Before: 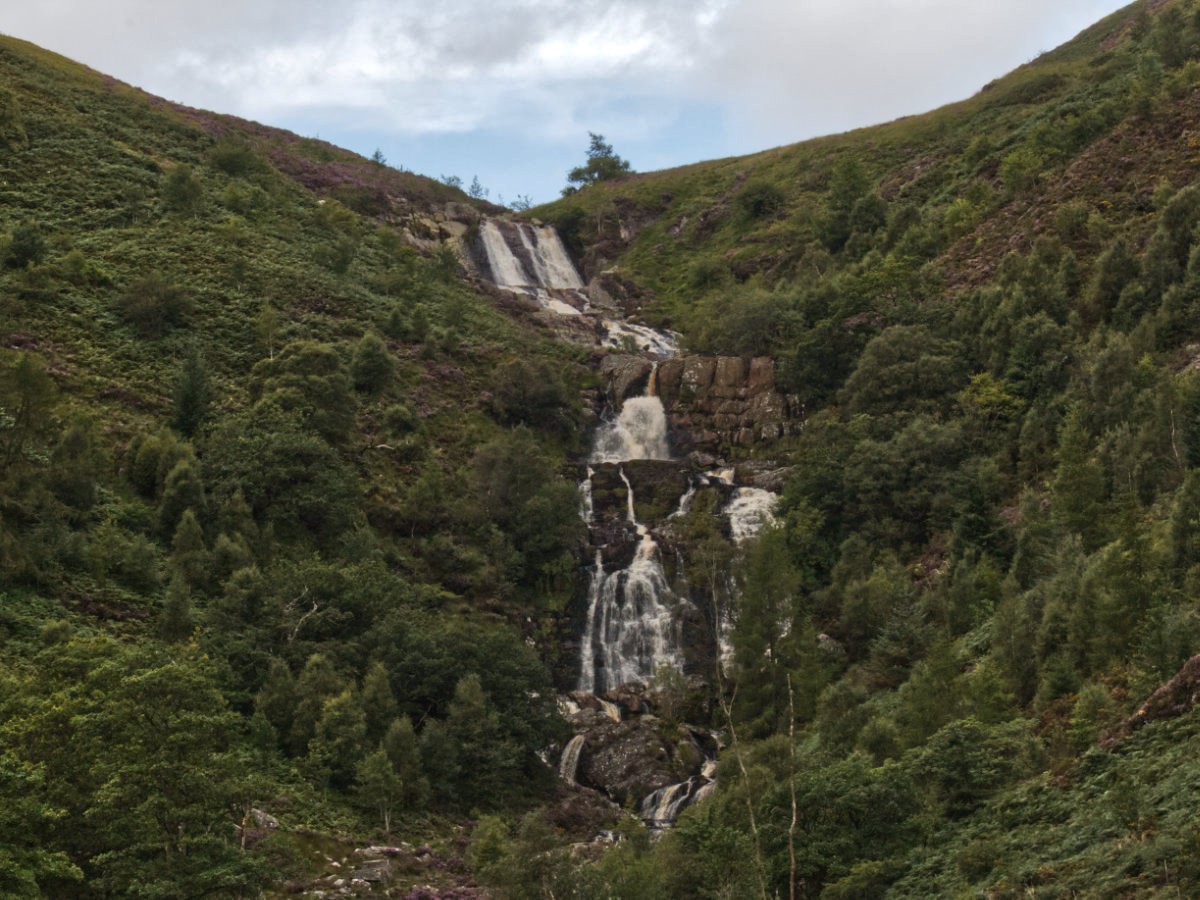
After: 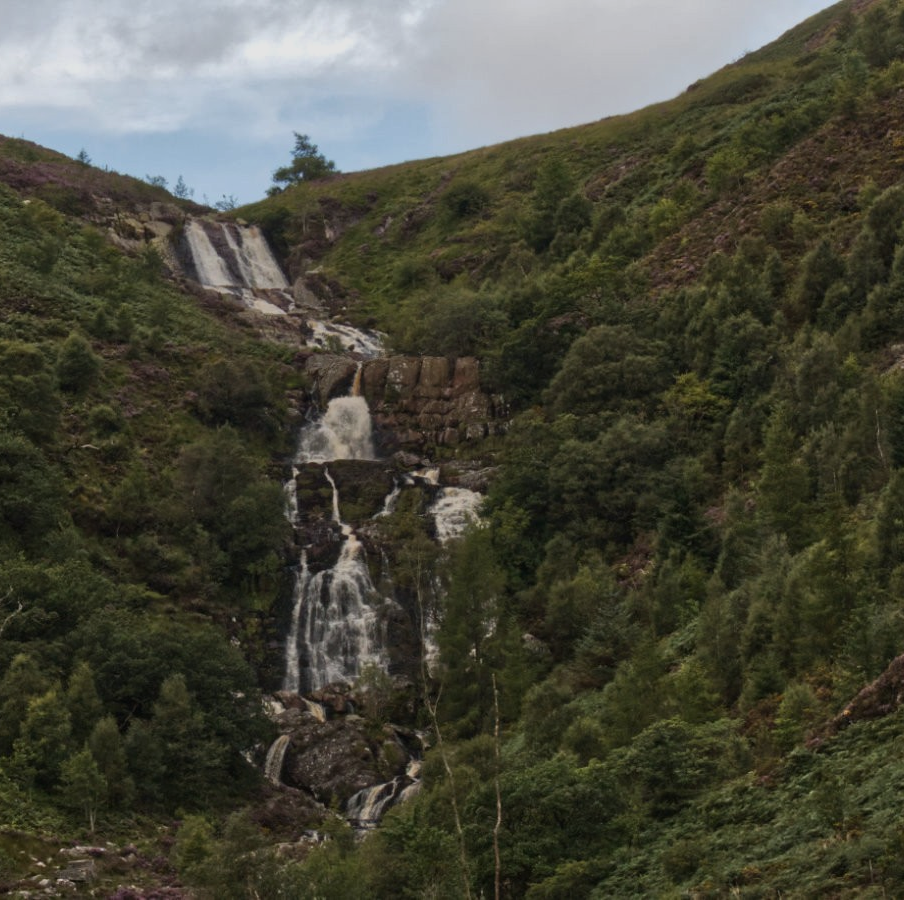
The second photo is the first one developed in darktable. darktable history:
exposure: exposure -0.36 EV, compensate highlight preservation false
crop and rotate: left 24.6%
